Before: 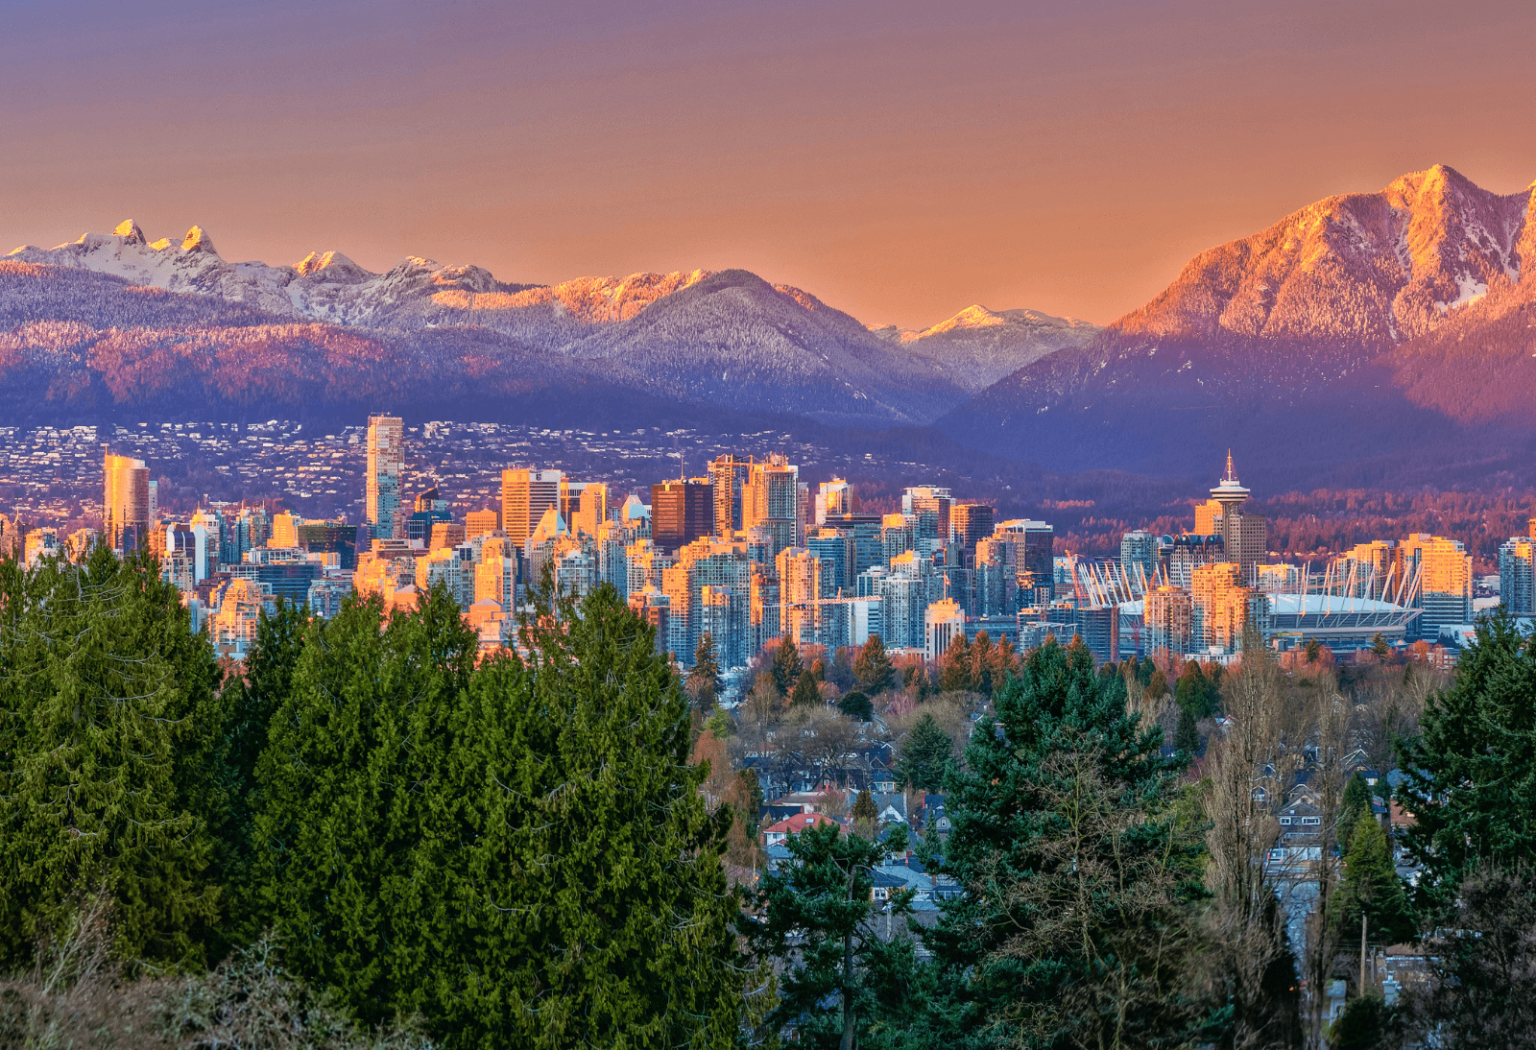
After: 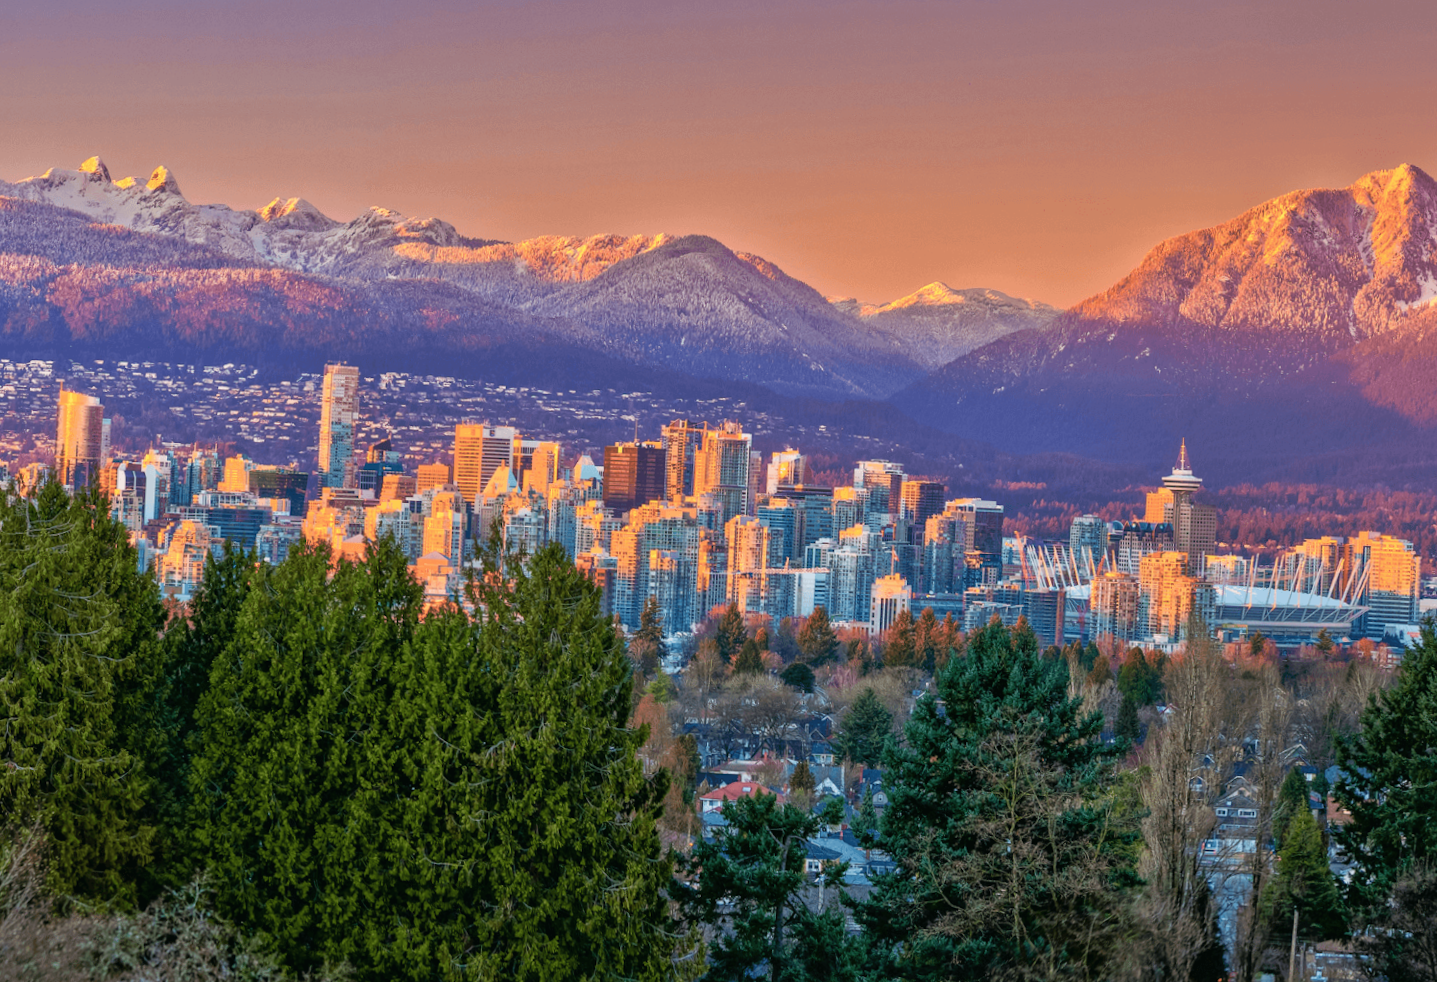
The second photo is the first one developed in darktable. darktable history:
crop and rotate: angle -2.73°
